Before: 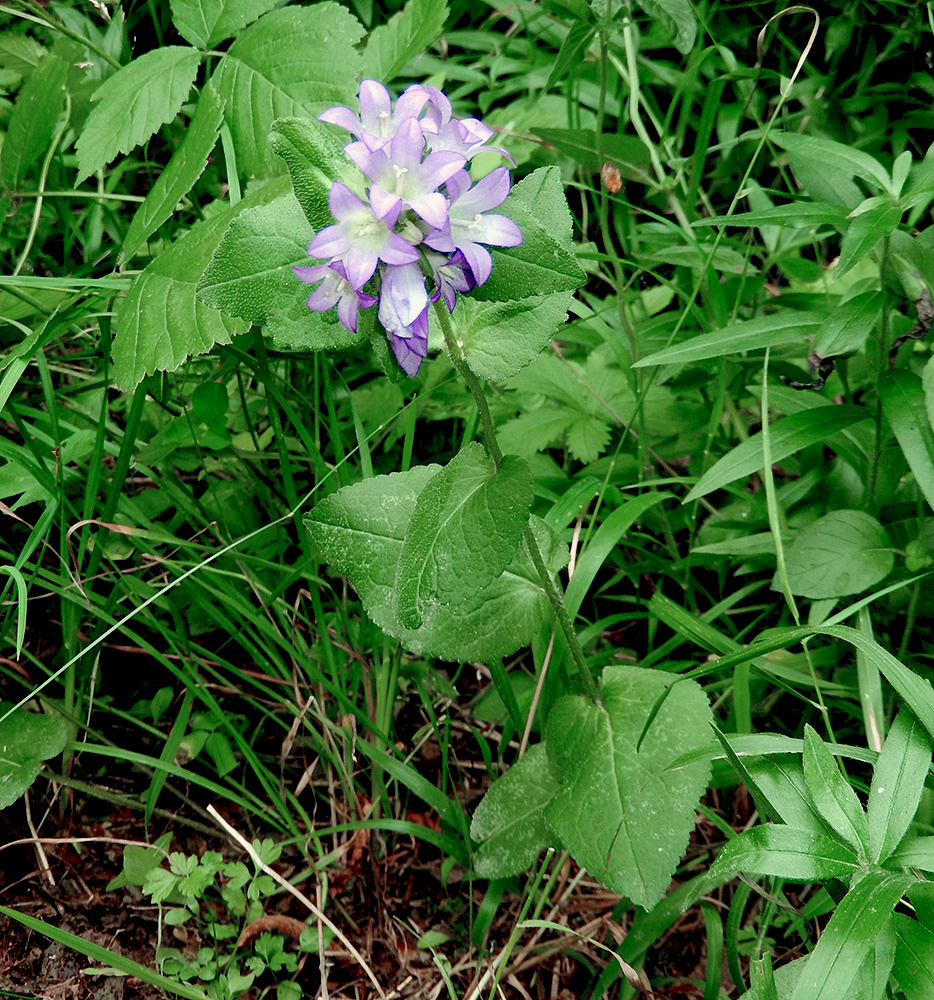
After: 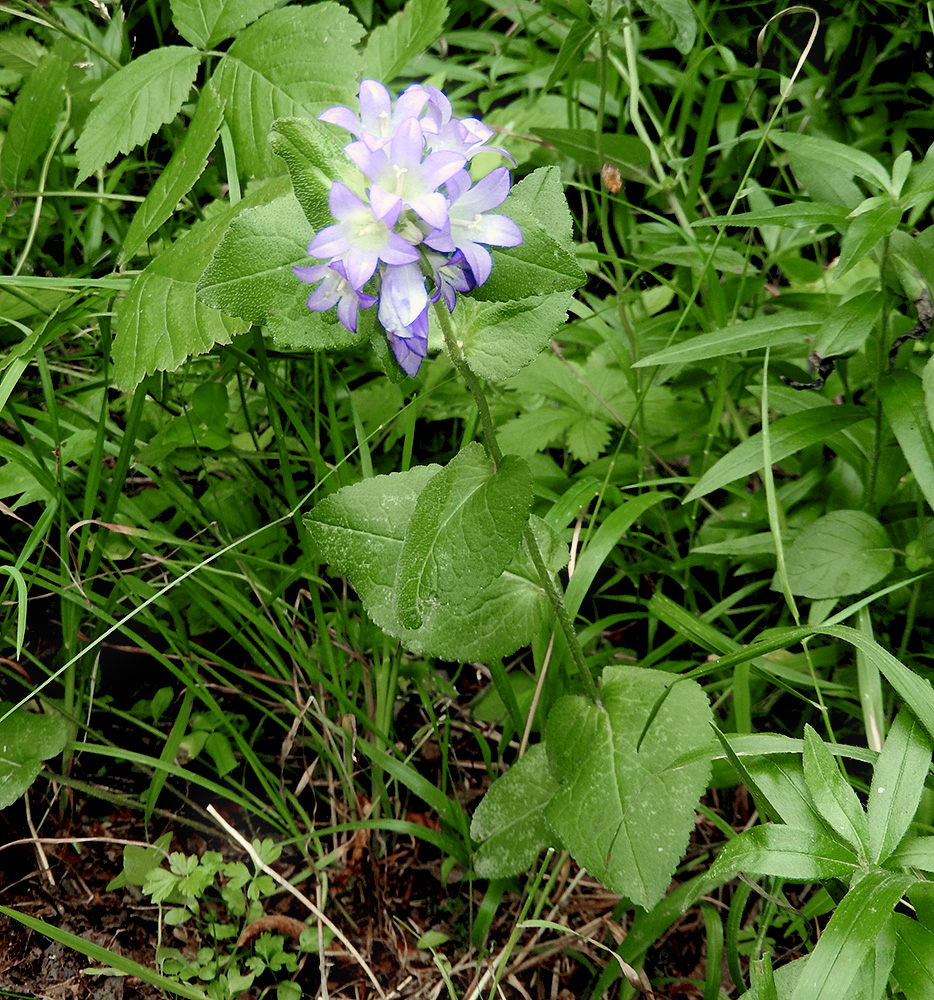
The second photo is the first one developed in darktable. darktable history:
color contrast: green-magenta contrast 0.8, blue-yellow contrast 1.1, unbound 0
bloom: size 5%, threshold 95%, strength 15%
